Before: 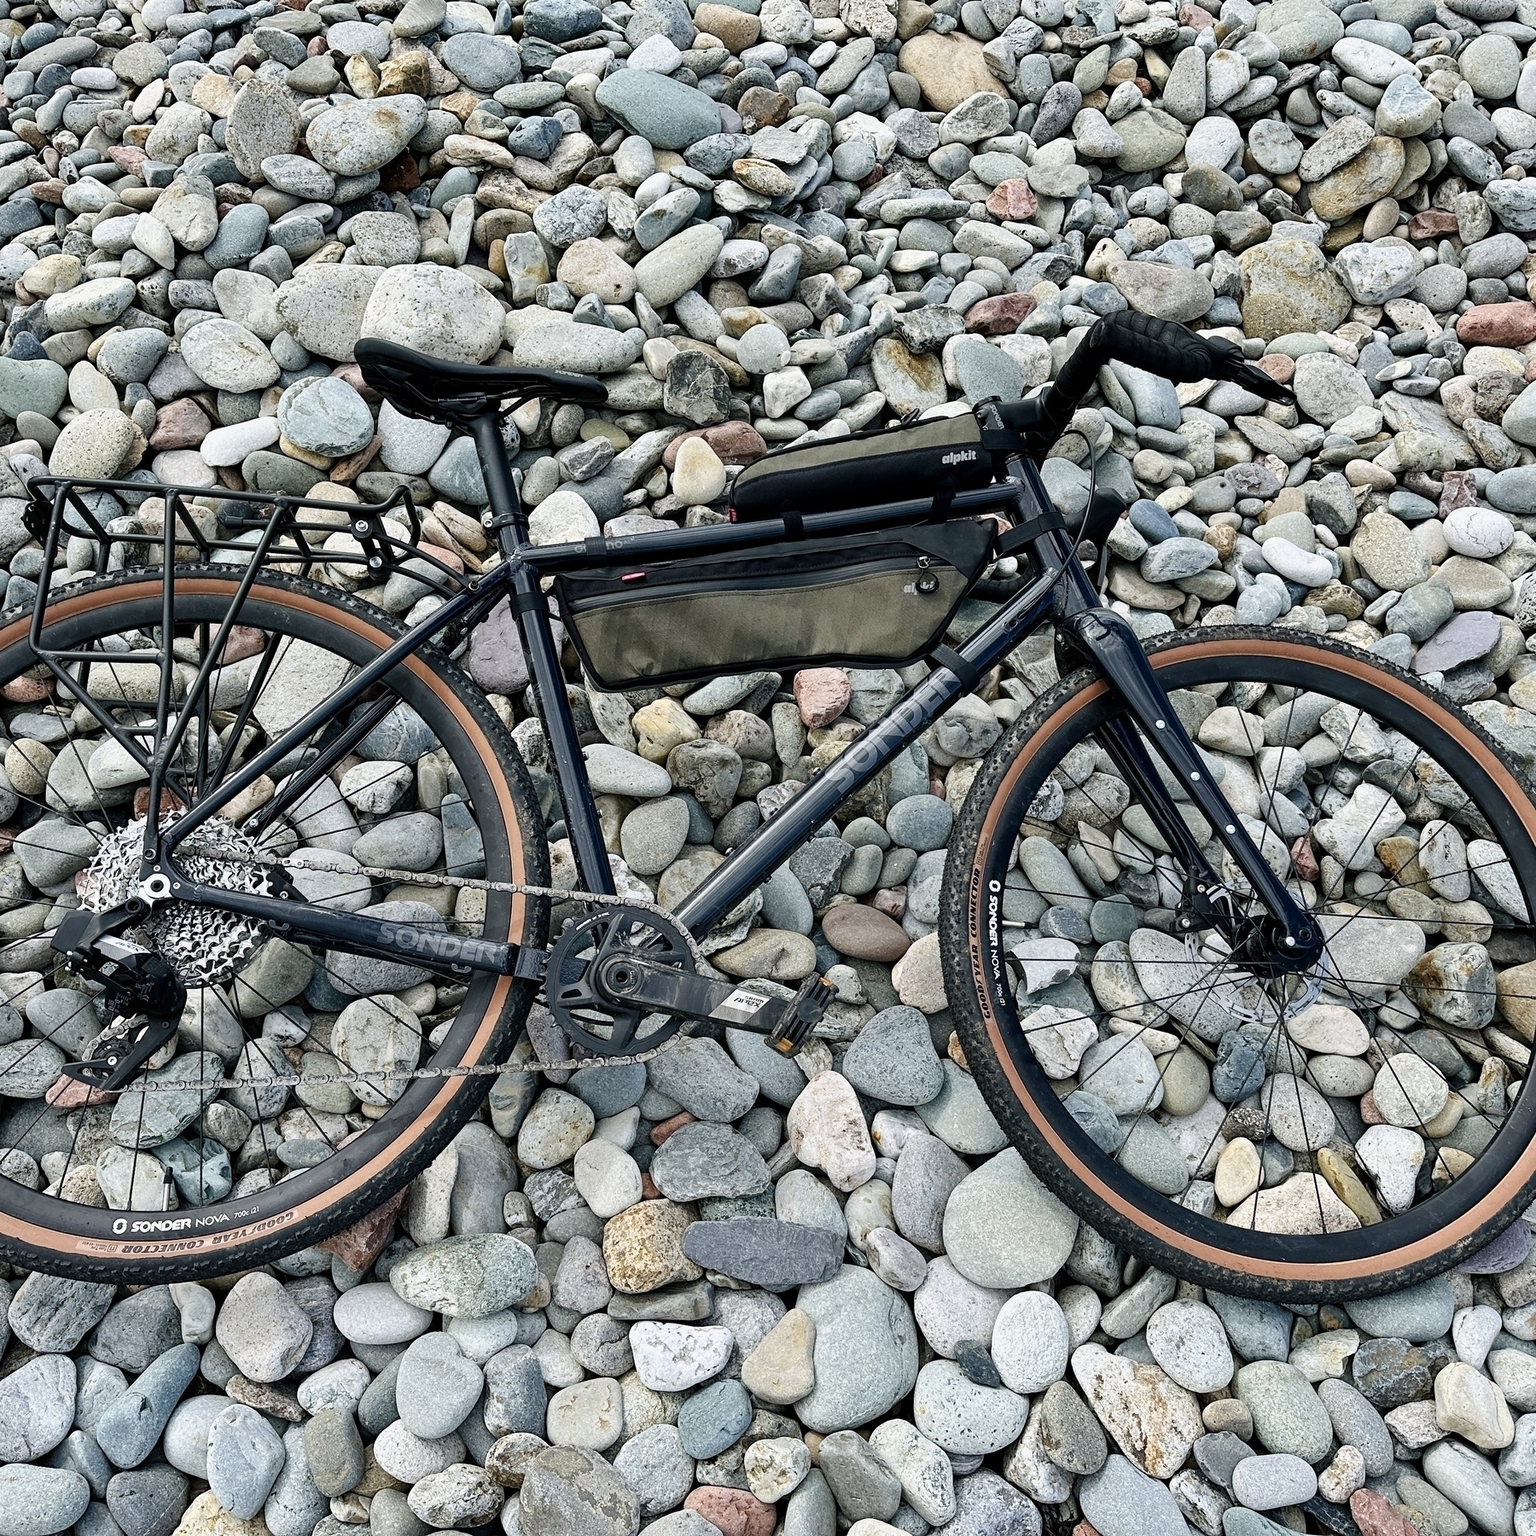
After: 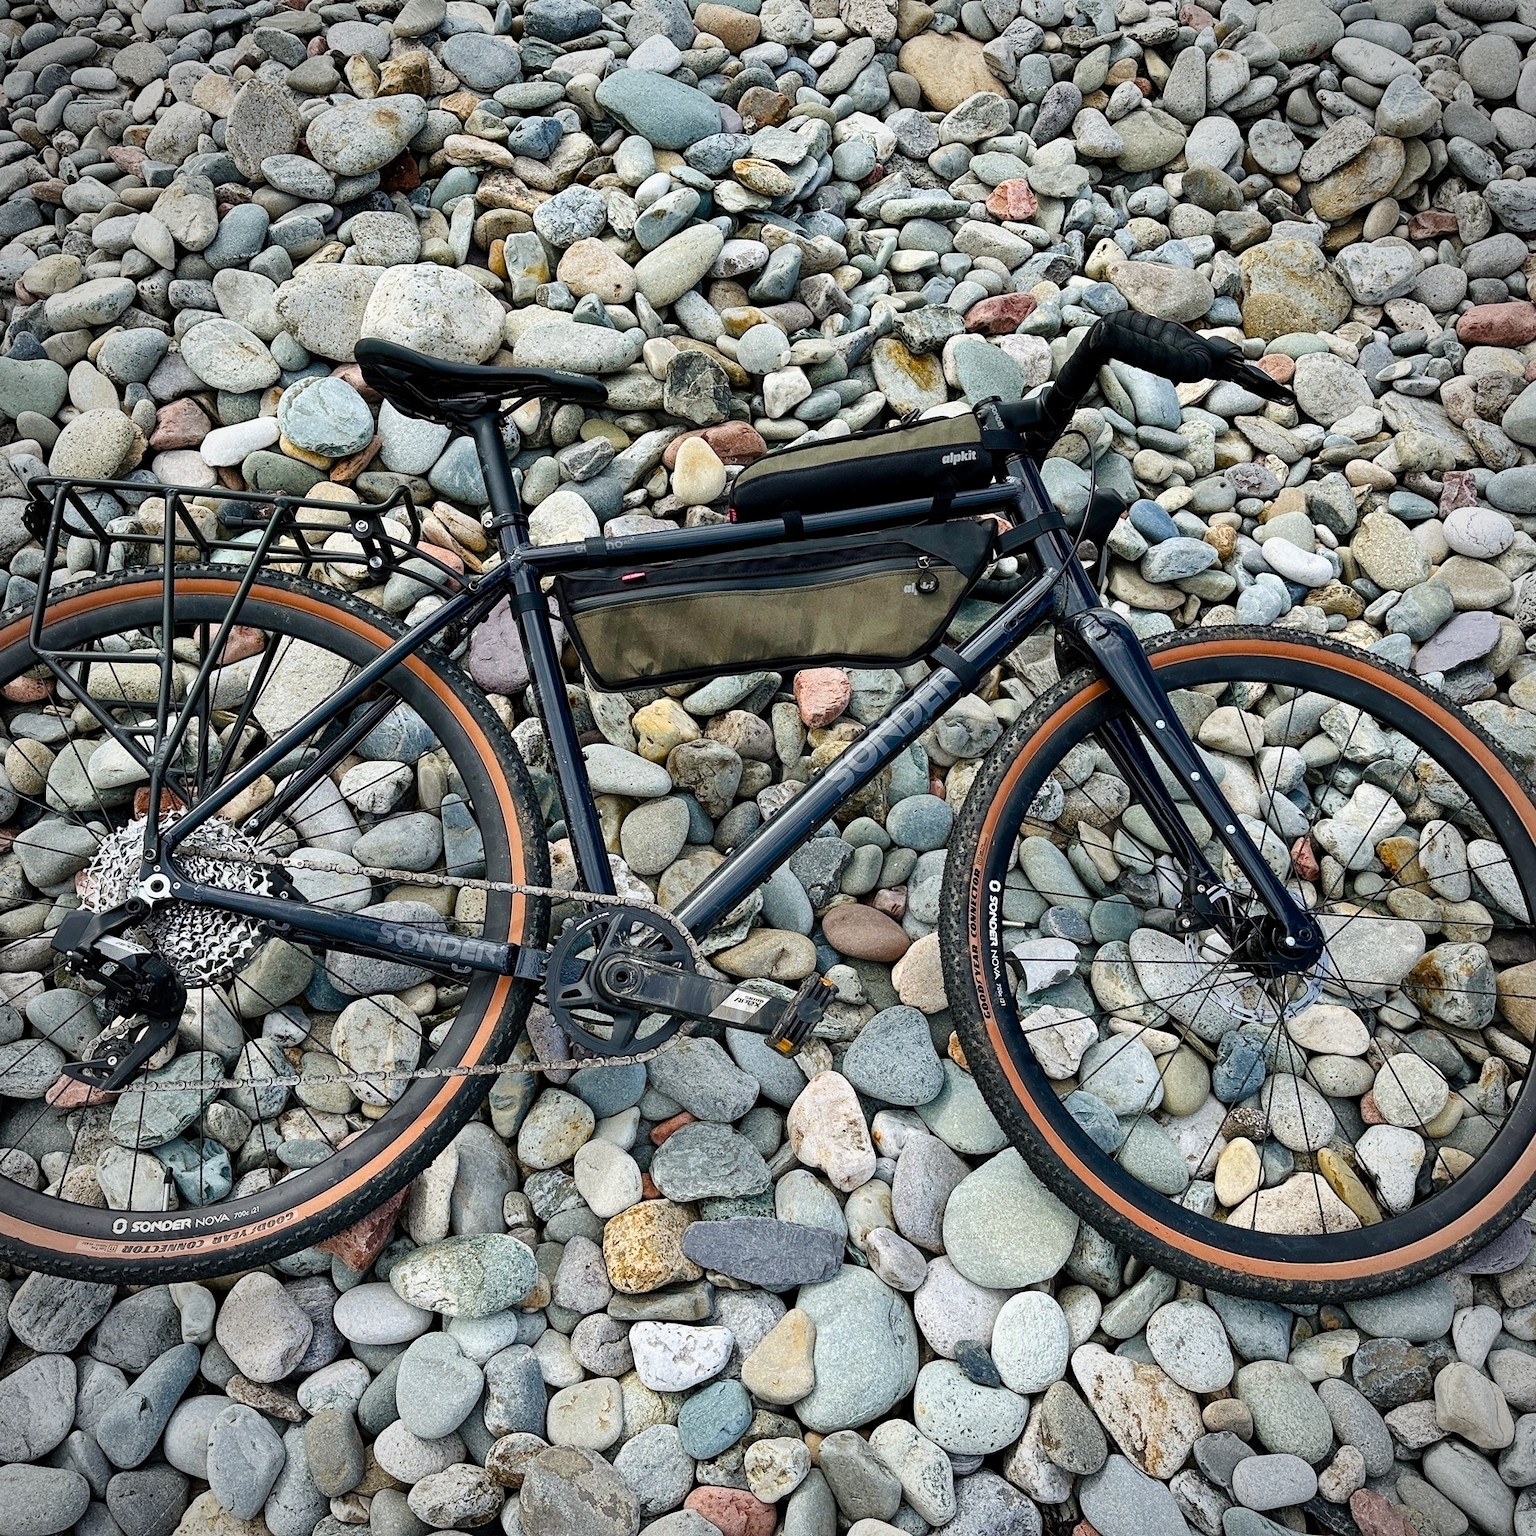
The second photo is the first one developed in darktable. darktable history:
local contrast: mode bilateral grid, contrast 9, coarseness 25, detail 112%, midtone range 0.2
color balance rgb: power › luminance 1.167%, power › chroma 0.403%, power › hue 34.92°, perceptual saturation grading › global saturation 39.701%
vignetting: automatic ratio true
